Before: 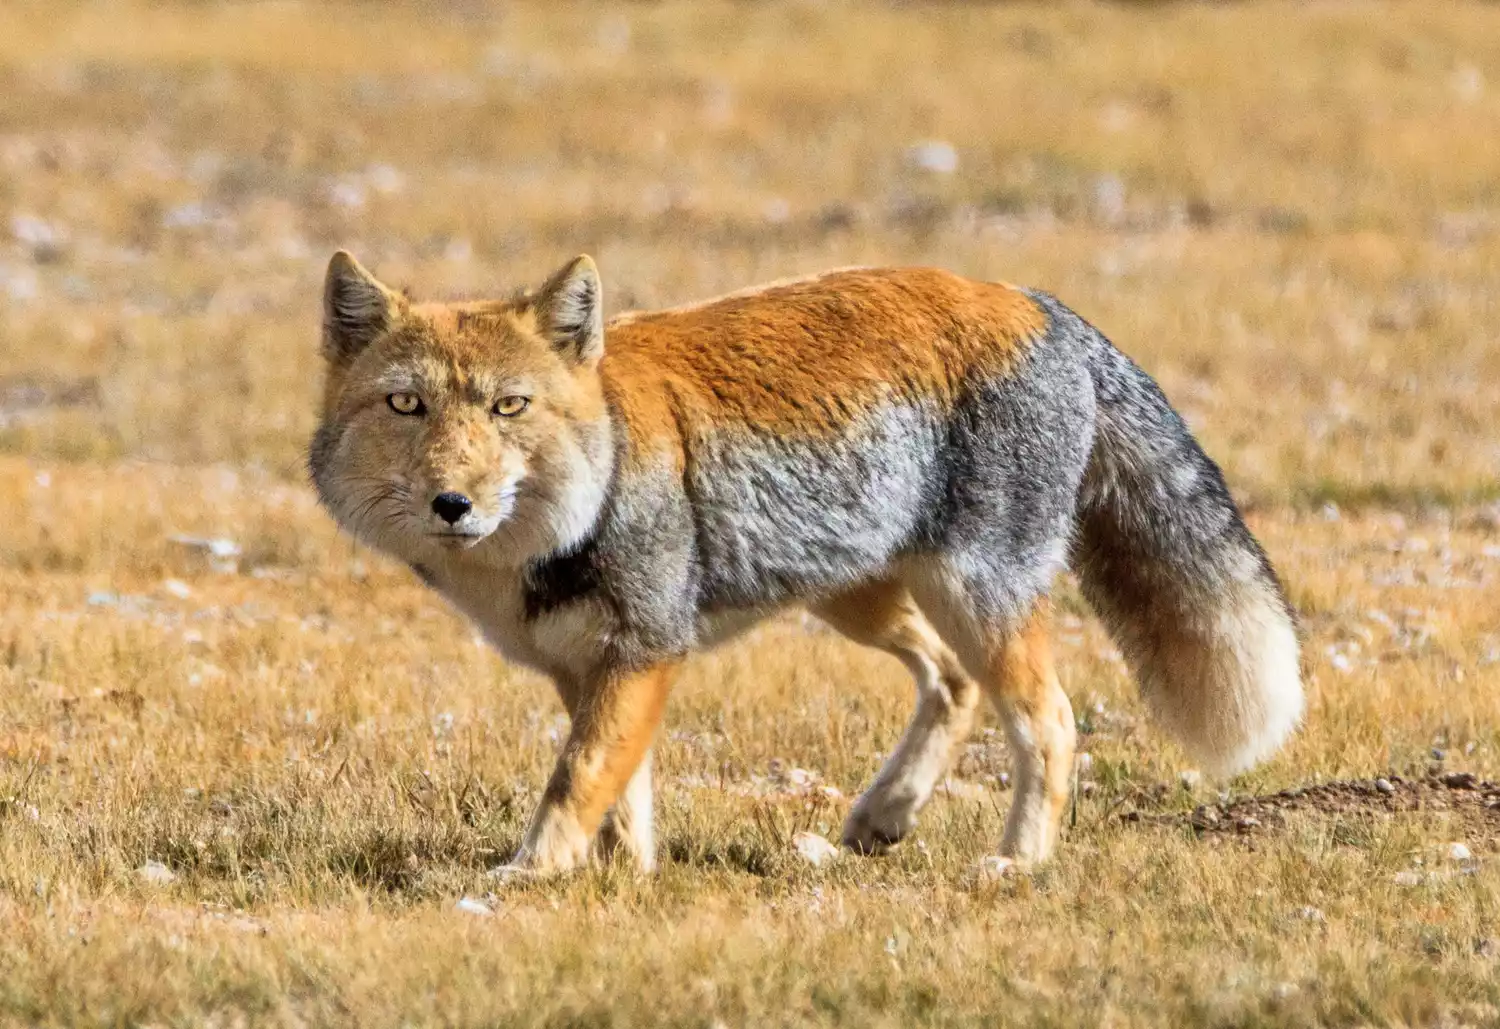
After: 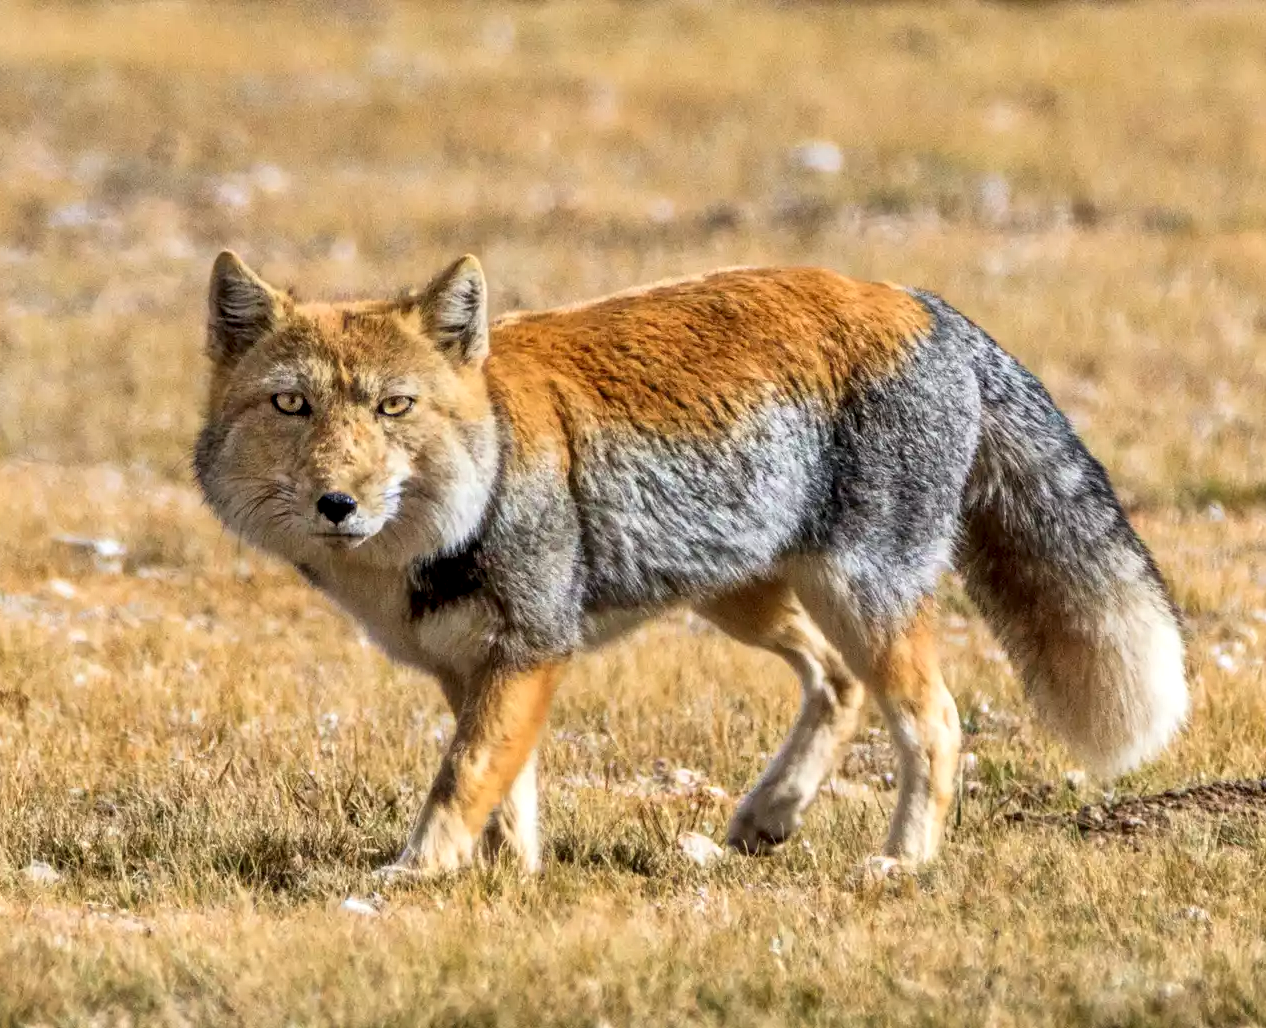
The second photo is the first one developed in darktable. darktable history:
crop: left 7.704%, right 7.861%
local contrast: detail 130%
